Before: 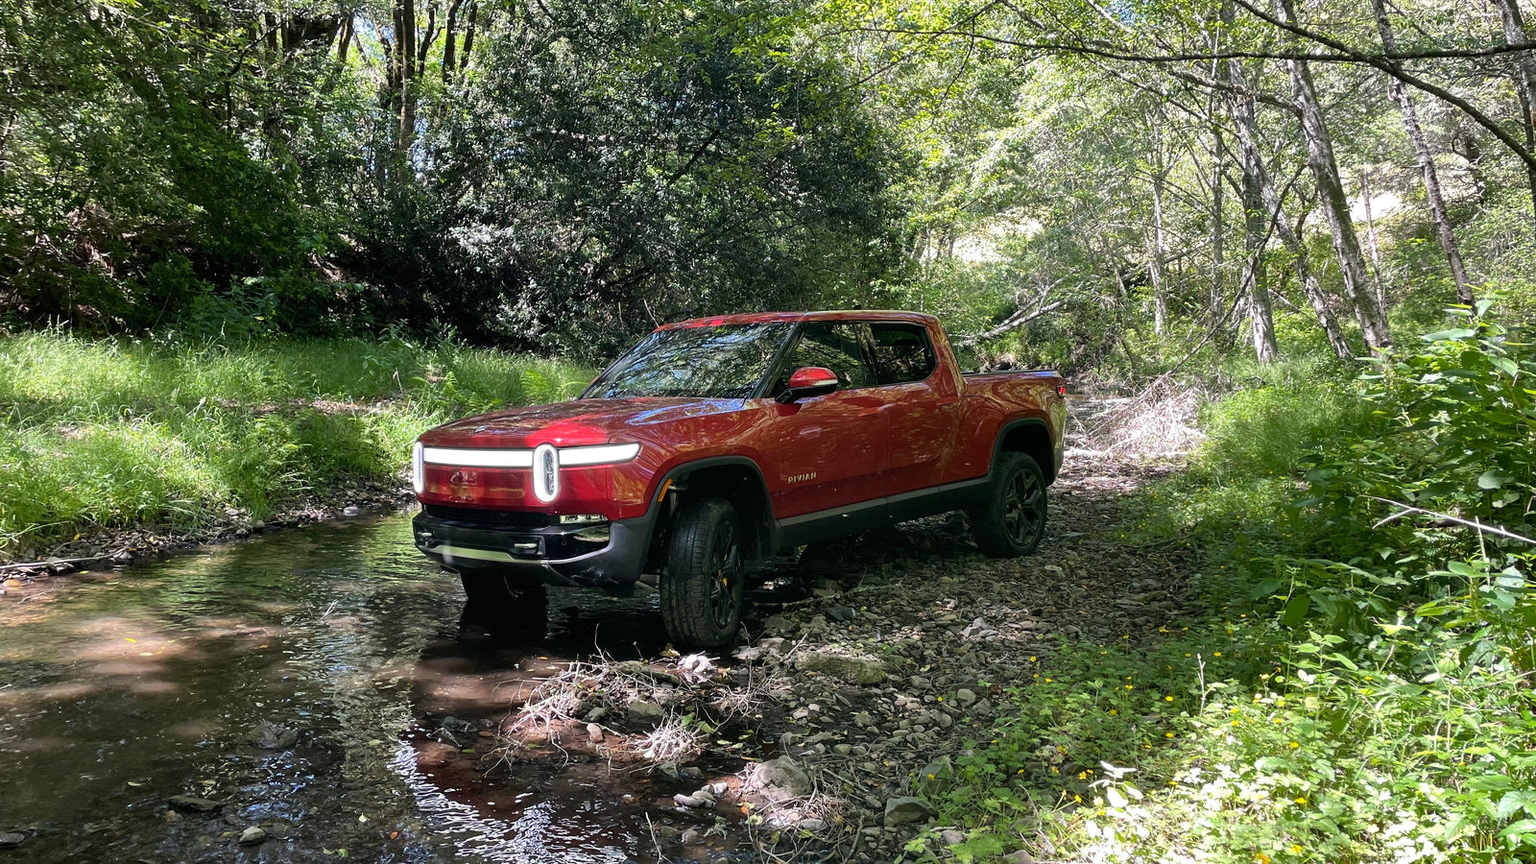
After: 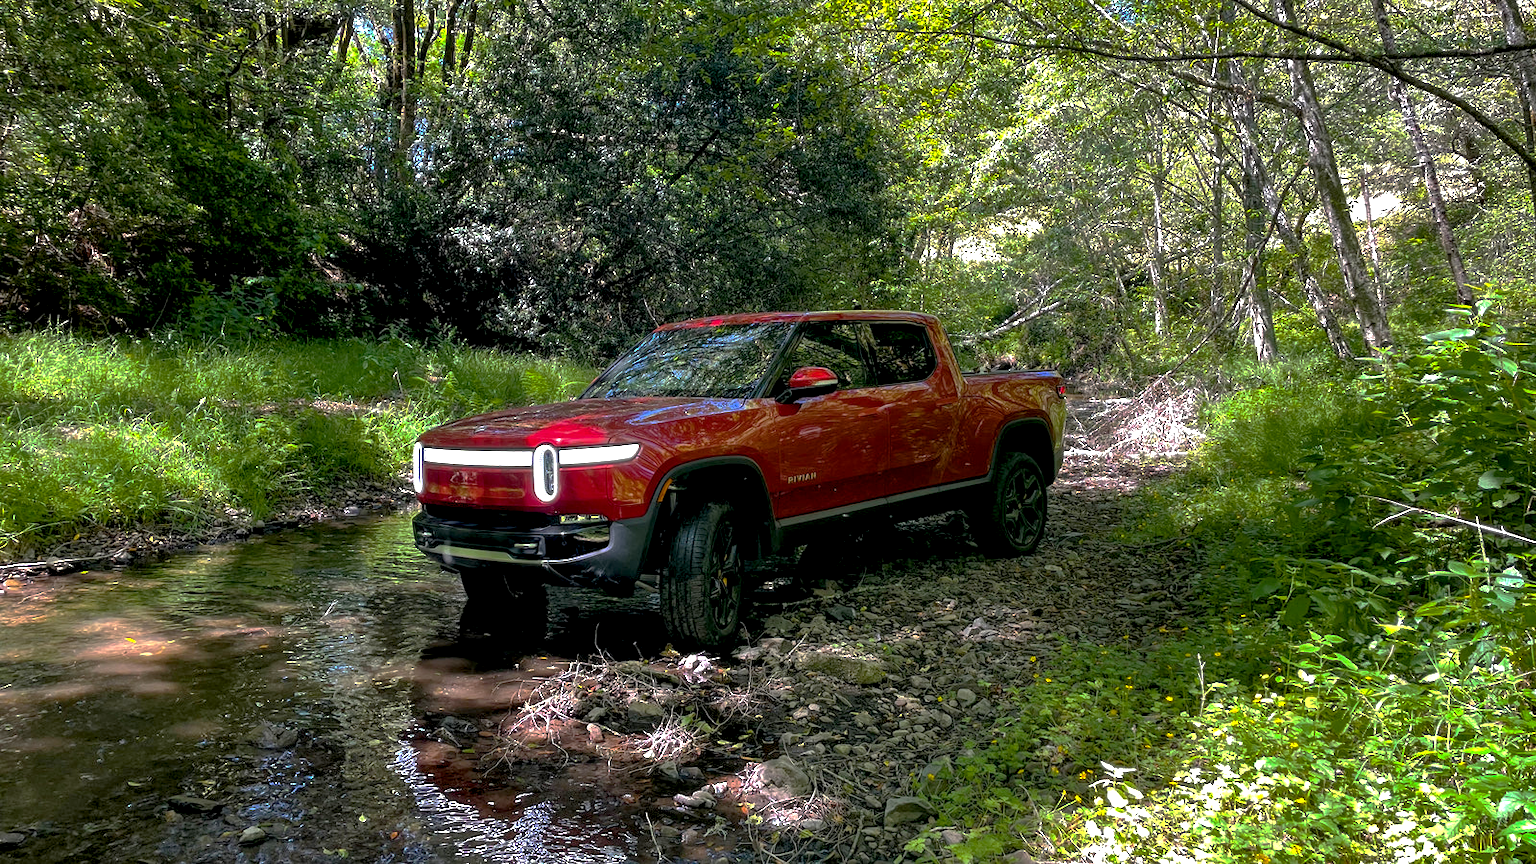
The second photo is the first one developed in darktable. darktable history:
tone equalizer: -8 EV 0.289 EV, -7 EV 0.409 EV, -6 EV 0.424 EV, -5 EV 0.216 EV, -3 EV -0.258 EV, -2 EV -0.395 EV, -1 EV -0.401 EV, +0 EV -0.242 EV, edges refinement/feathering 500, mask exposure compensation -1.57 EV, preserve details no
color balance rgb: global offset › luminance -0.509%, perceptual saturation grading › global saturation 24.945%, perceptual brilliance grading › global brilliance 19.314%, global vibrance 14.577%
local contrast: highlights 38%, shadows 62%, detail 137%, midtone range 0.508
base curve: curves: ch0 [(0, 0) (0.826, 0.587) (1, 1)], preserve colors none
